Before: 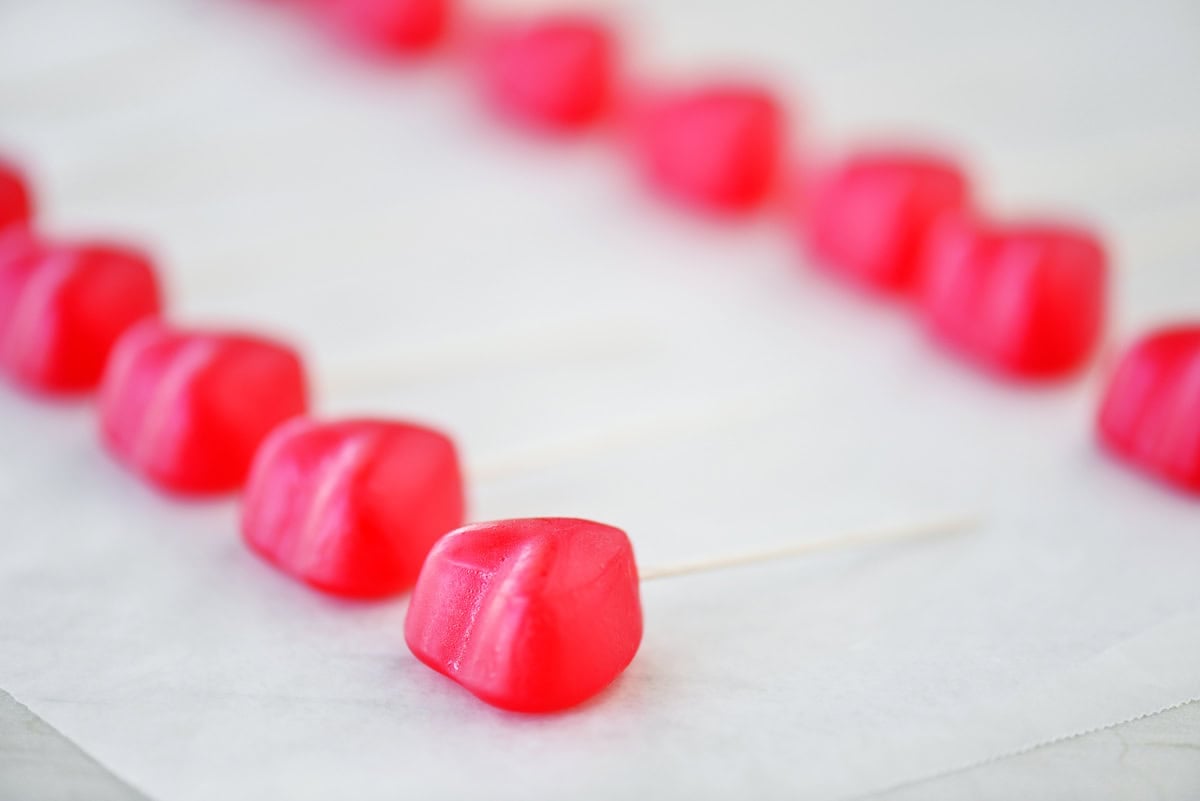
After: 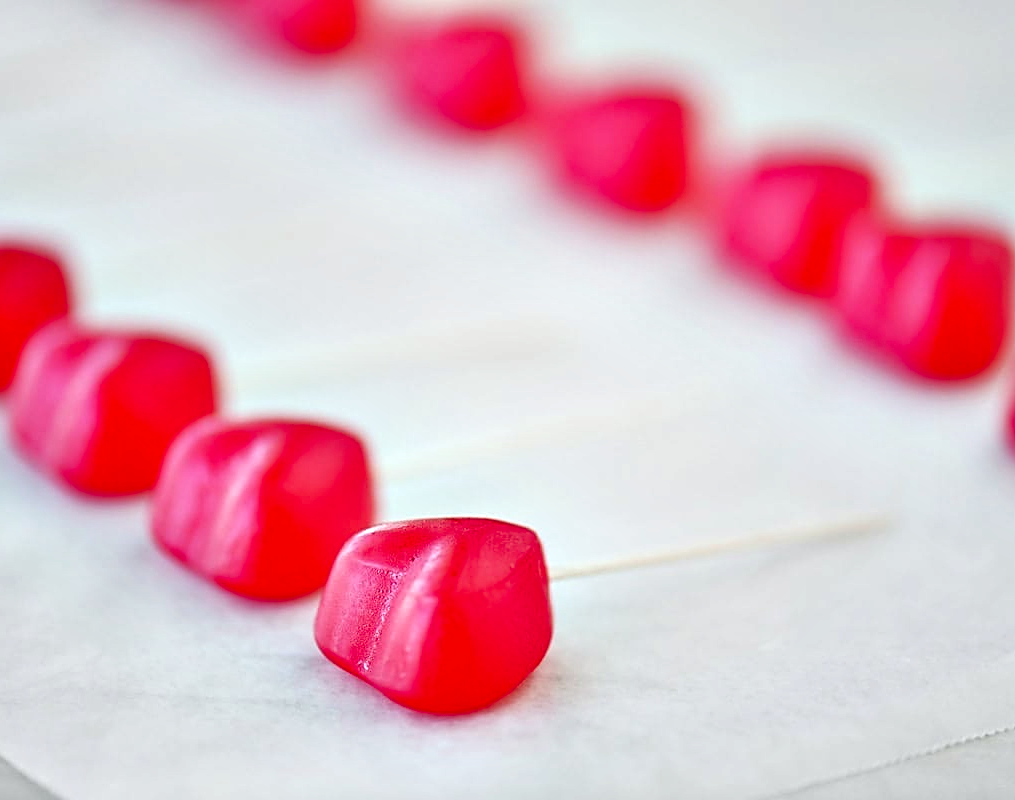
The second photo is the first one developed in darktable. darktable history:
contrast equalizer: y [[0.6 ×6], [0.55 ×6], [0 ×6], [0 ×6], [0 ×6]]
crop: left 7.536%, right 7.804%
sharpen: on, module defaults
